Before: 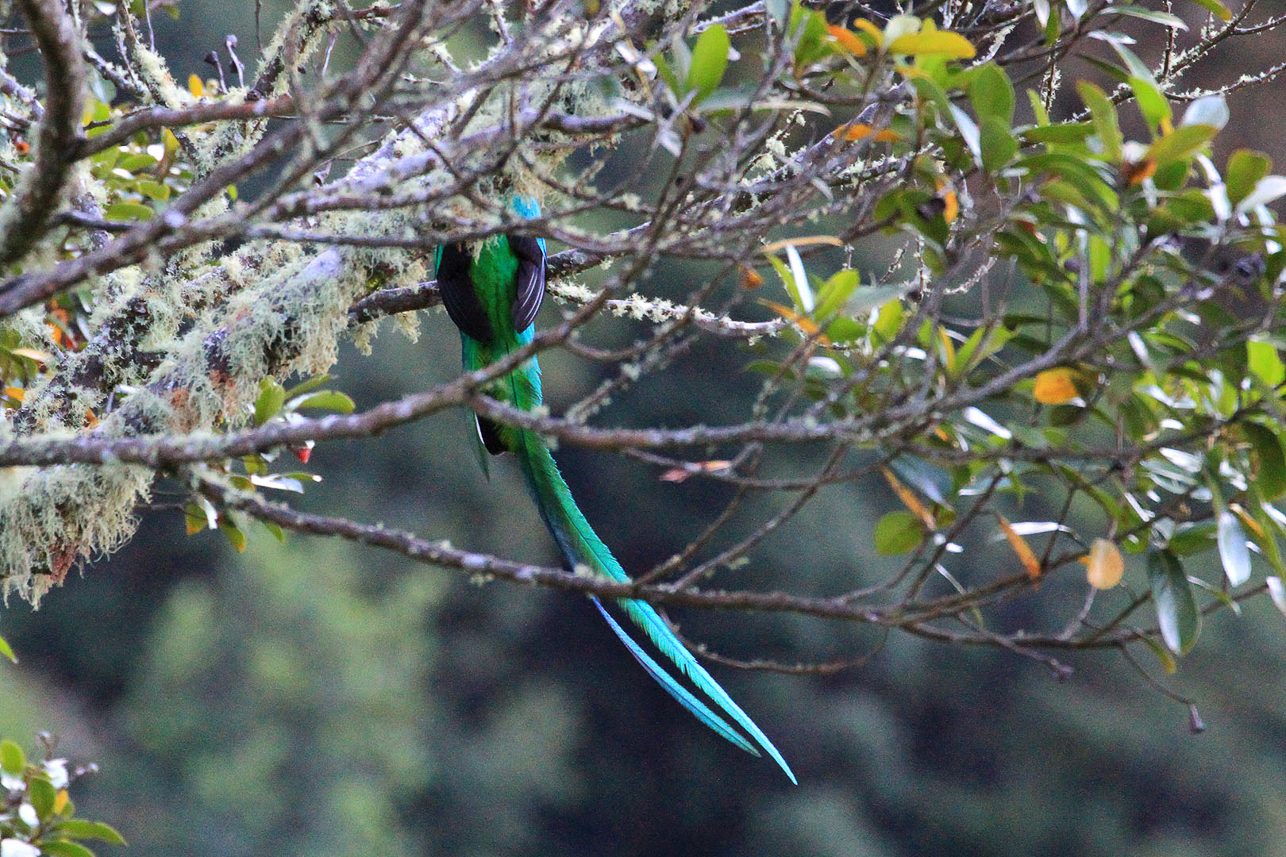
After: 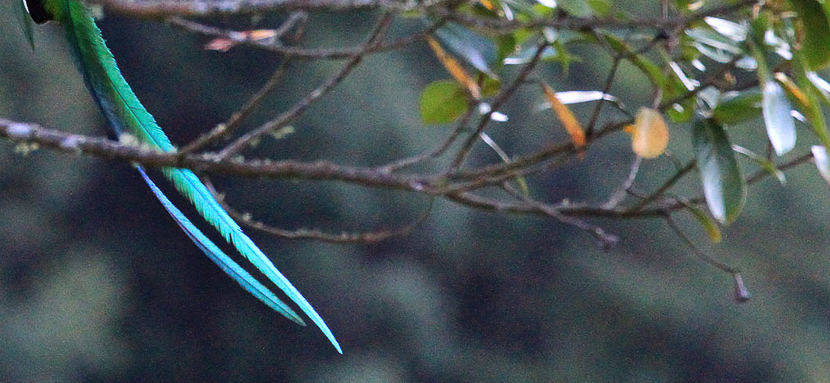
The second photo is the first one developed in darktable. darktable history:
crop and rotate: left 35.414%, top 50.468%, bottom 4.795%
